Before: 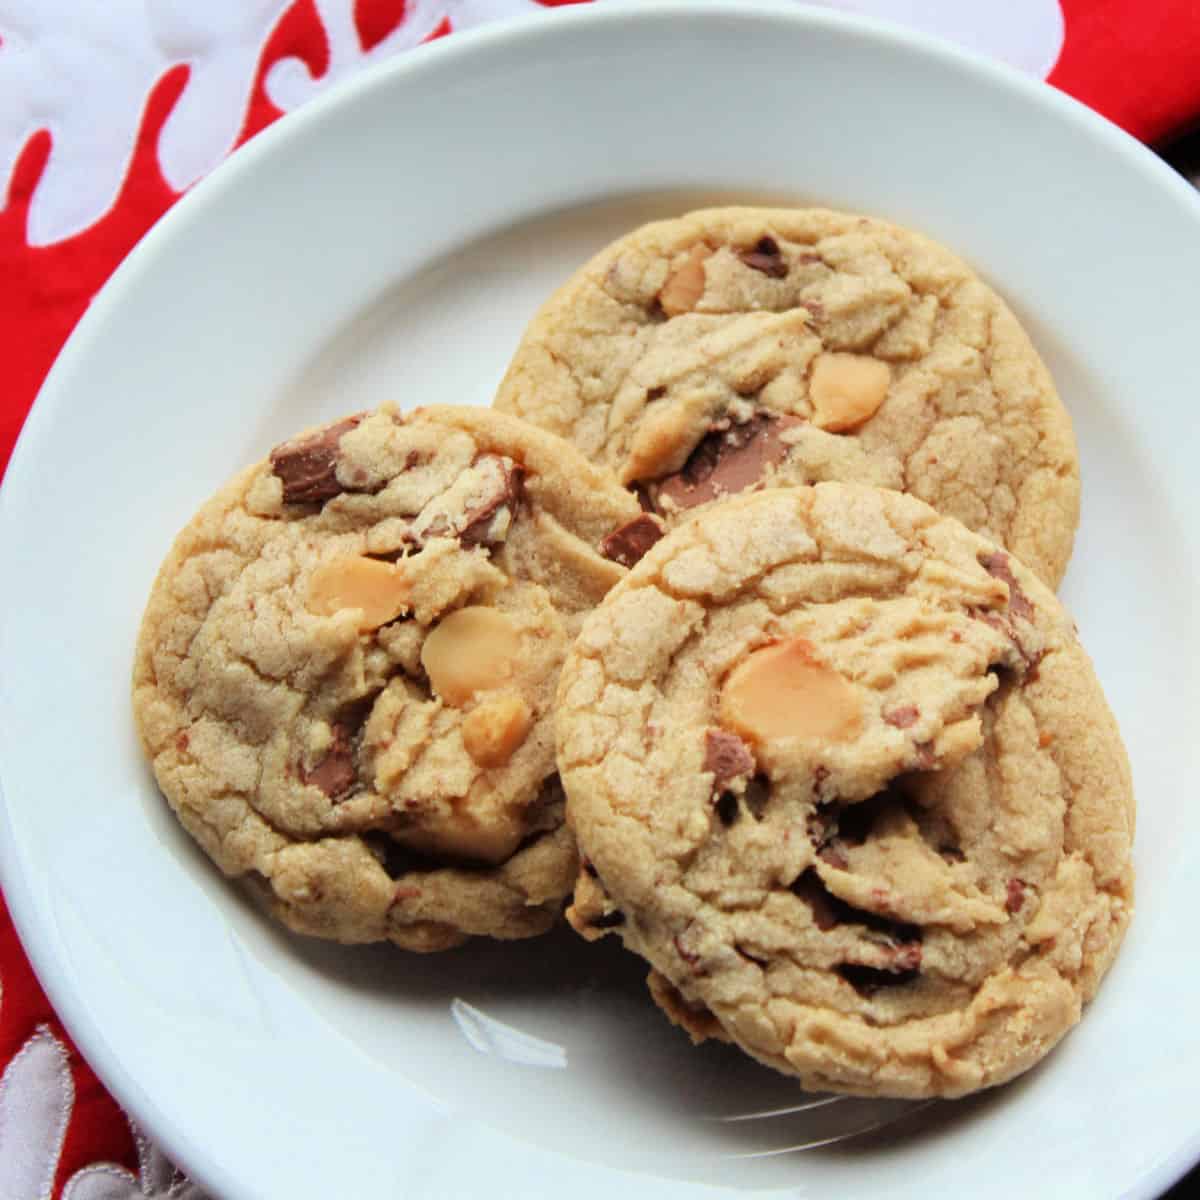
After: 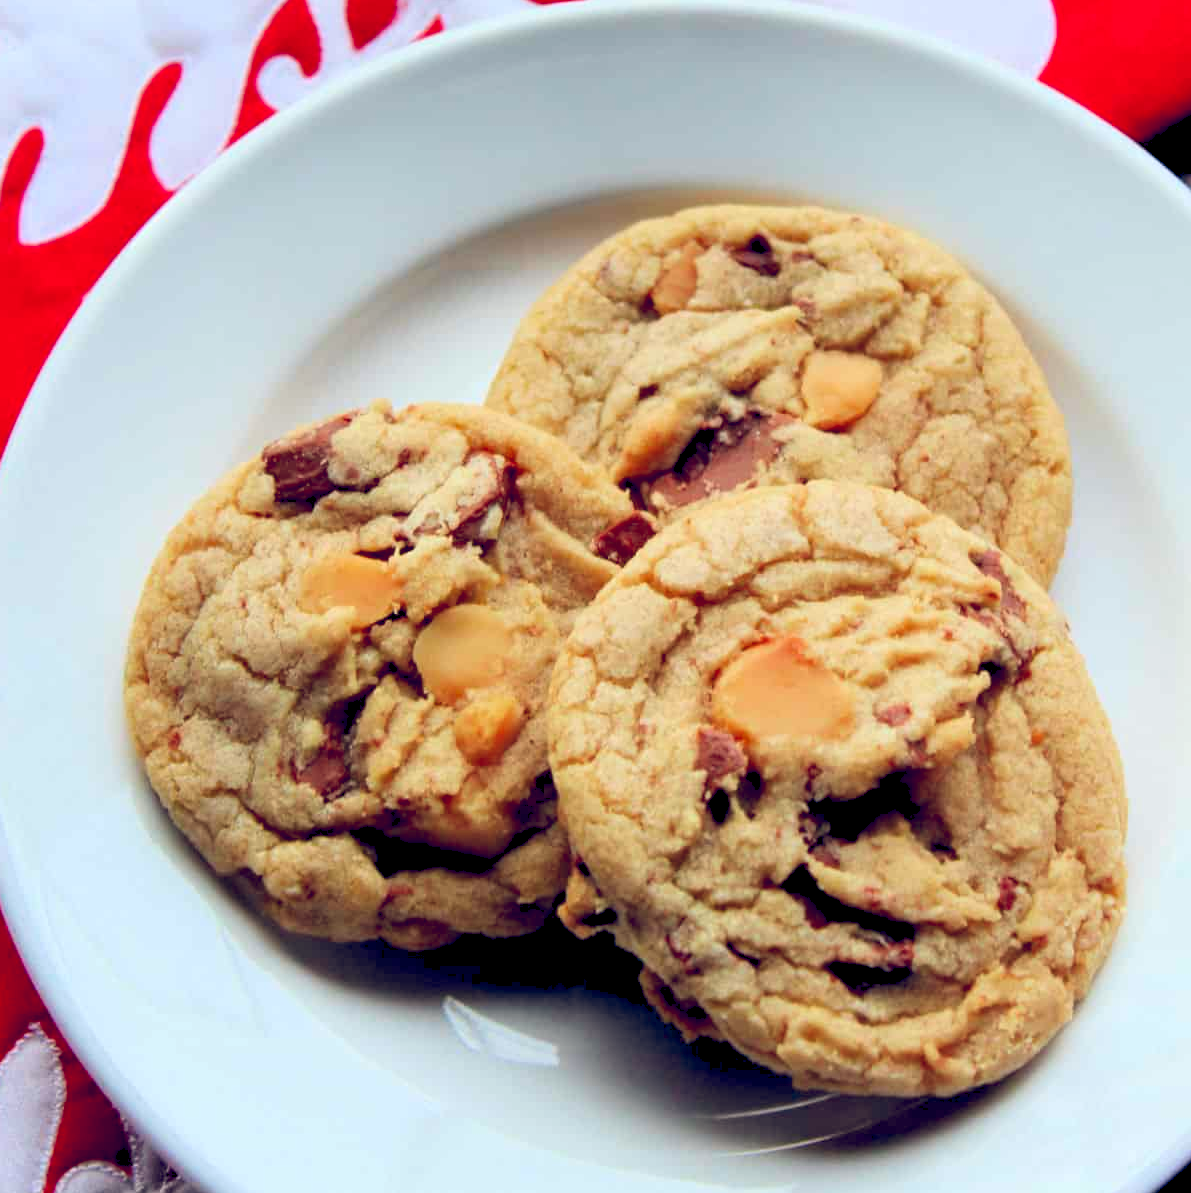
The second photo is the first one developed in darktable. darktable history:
color balance rgb: global offset › luminance -0.27%, global offset › chroma 0.301%, global offset › hue 258.89°, perceptual saturation grading › global saturation 0.743%, saturation formula JzAzBz (2021)
contrast brightness saturation: contrast 0.09, saturation 0.272
exposure: black level correction 0.011, compensate exposure bias true, compensate highlight preservation false
crop and rotate: left 0.717%, top 0.236%, bottom 0.317%
